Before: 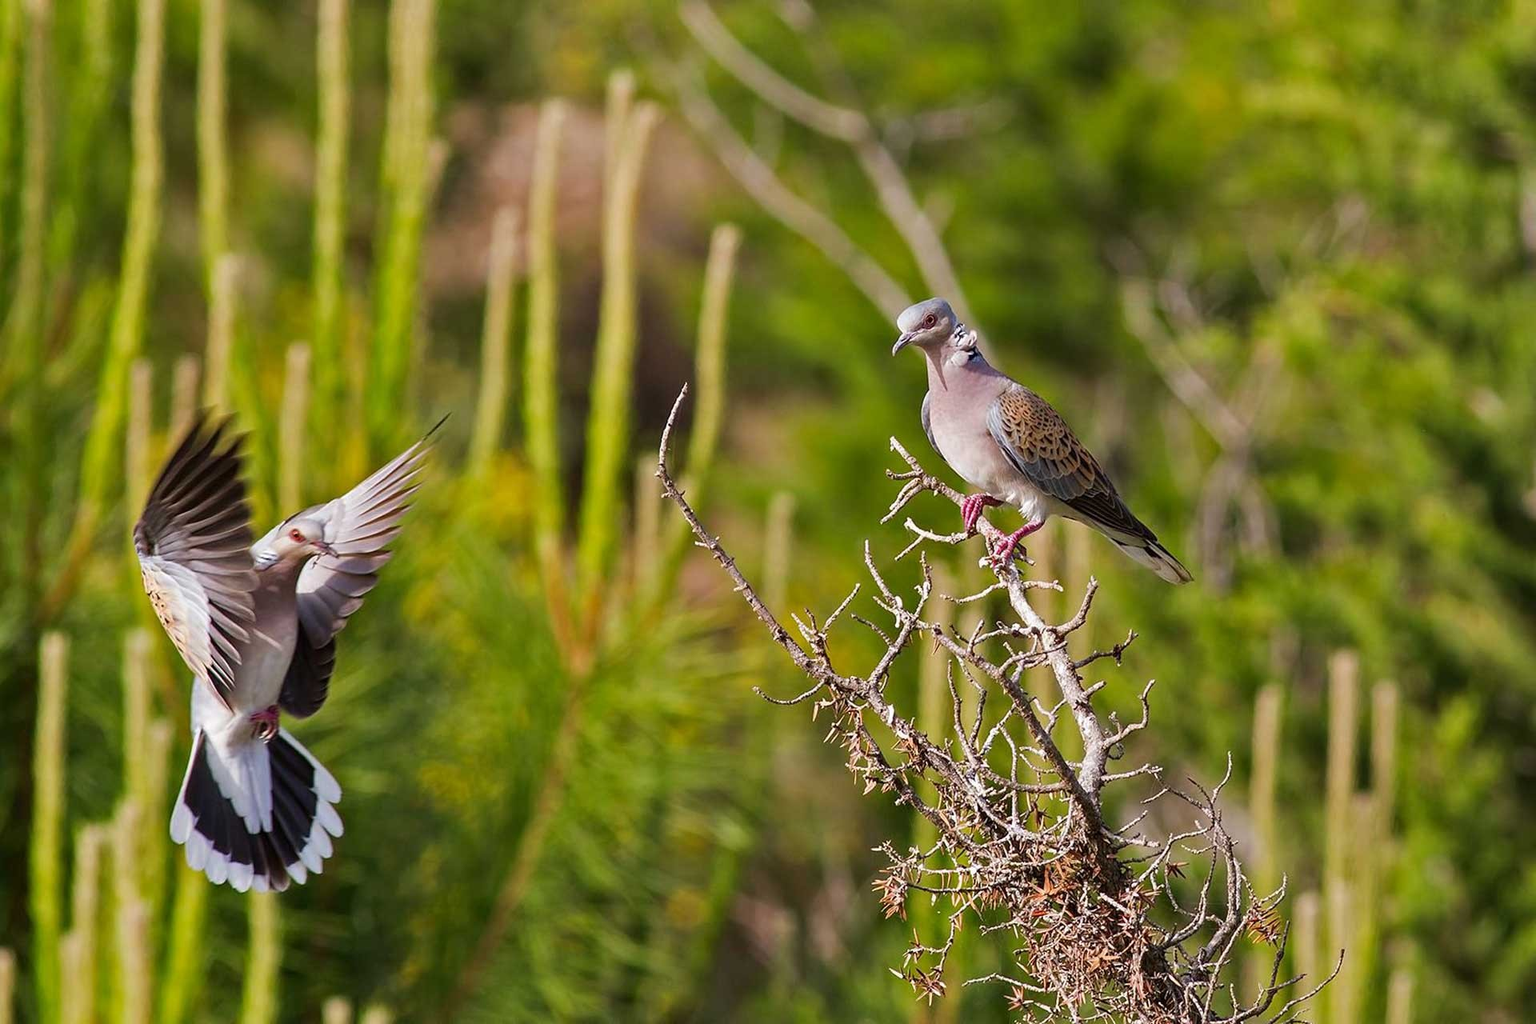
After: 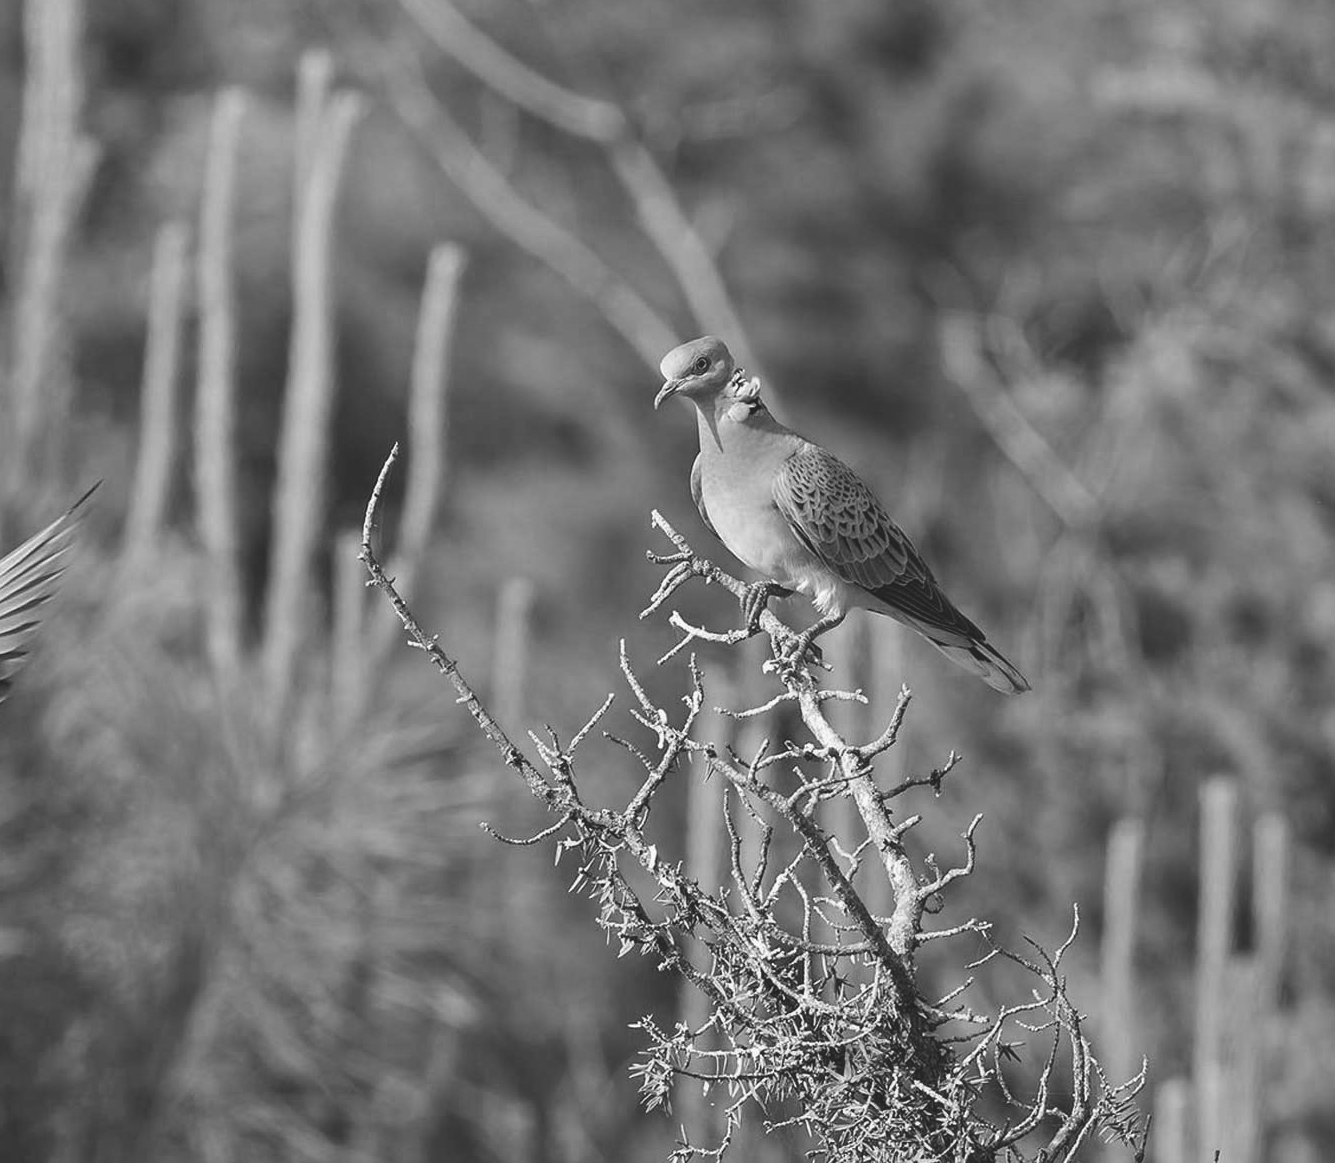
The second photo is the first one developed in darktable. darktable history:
crop and rotate: left 24.034%, top 2.838%, right 6.406%, bottom 6.299%
monochrome: a 32, b 64, size 2.3
color correction: highlights a* -0.137, highlights b* 0.137
exposure: black level correction -0.015, compensate highlight preservation false
